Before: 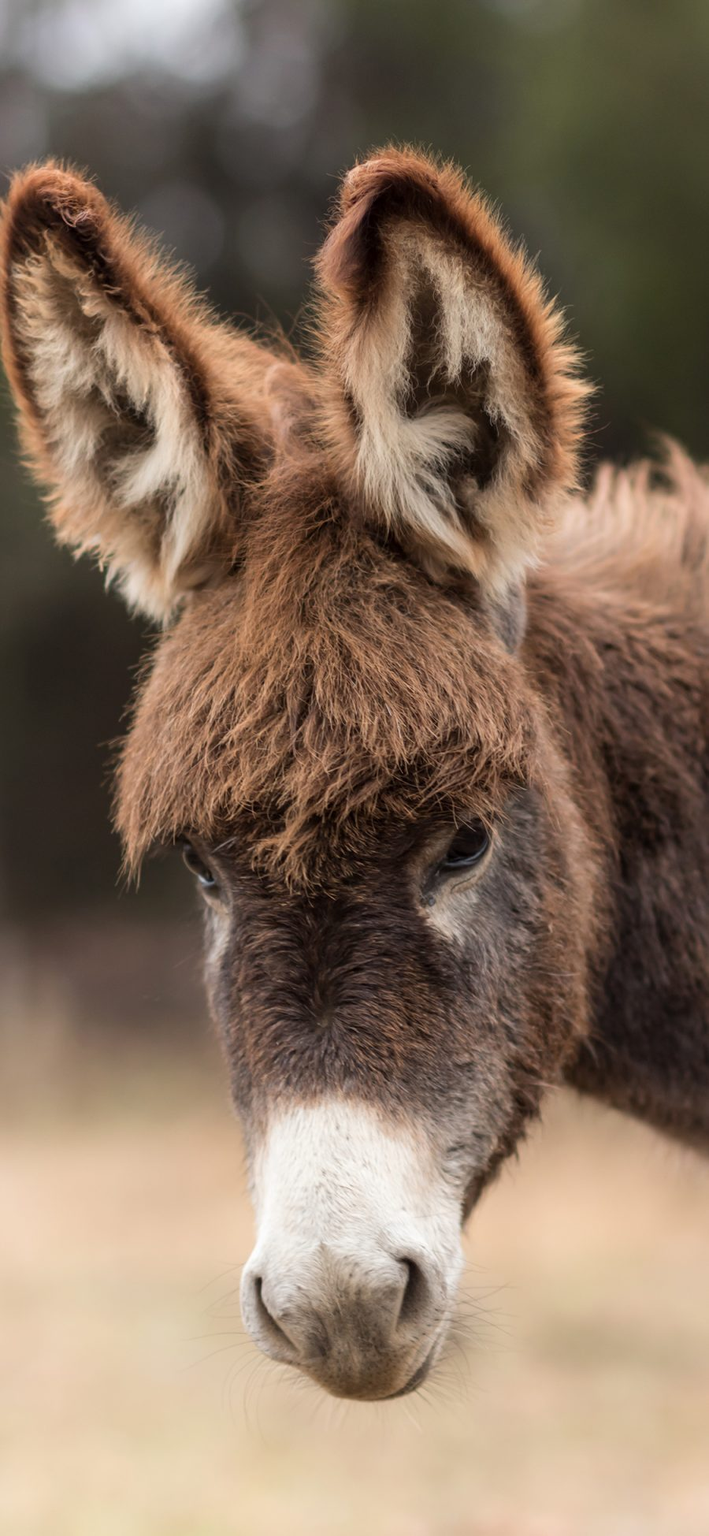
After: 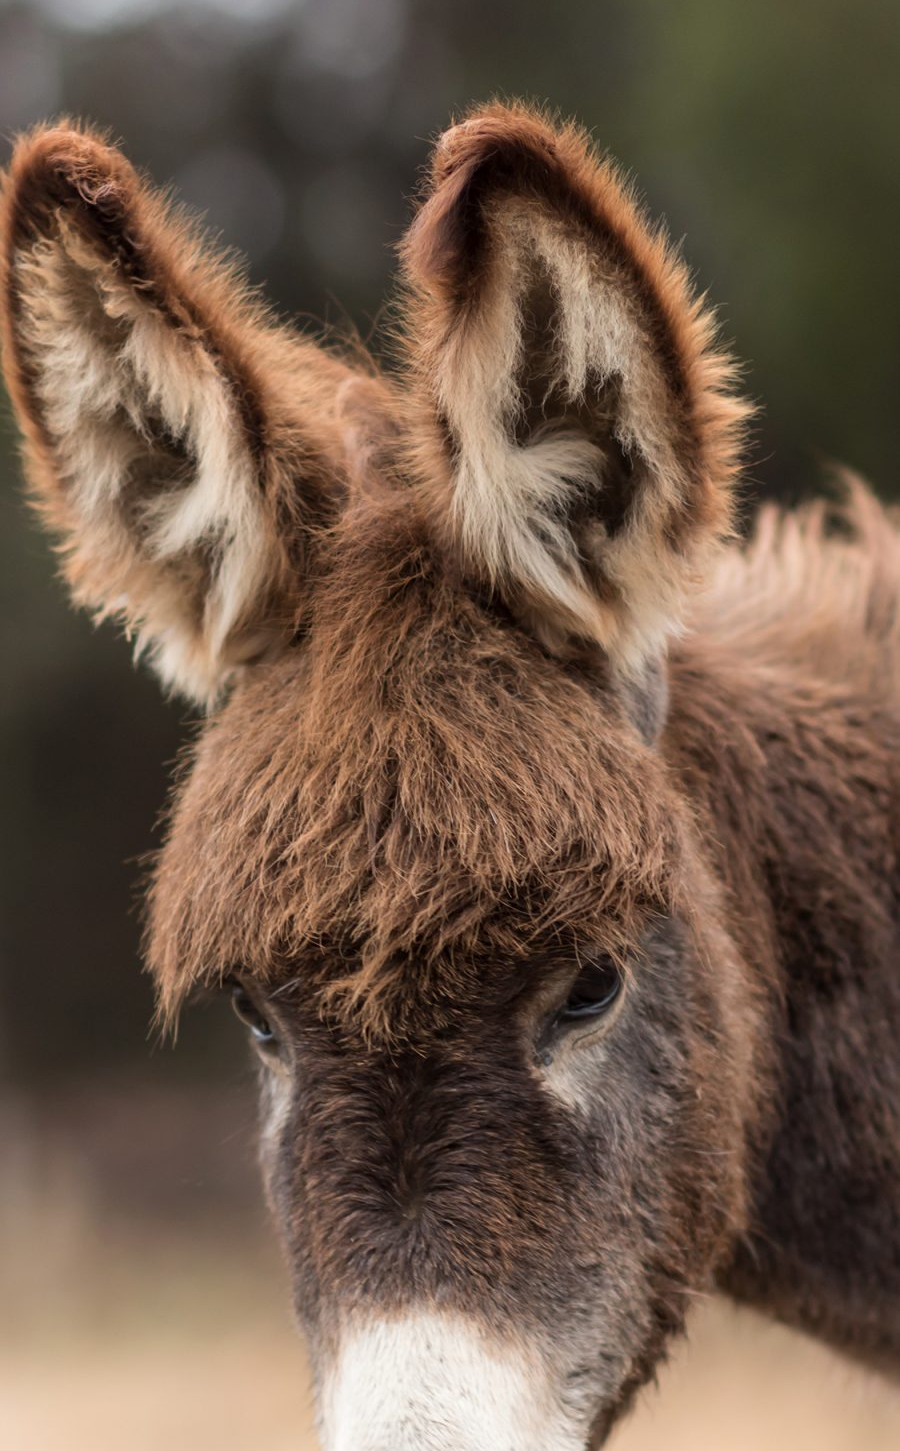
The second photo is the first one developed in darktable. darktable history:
crop: top 4.325%, bottom 21.198%
